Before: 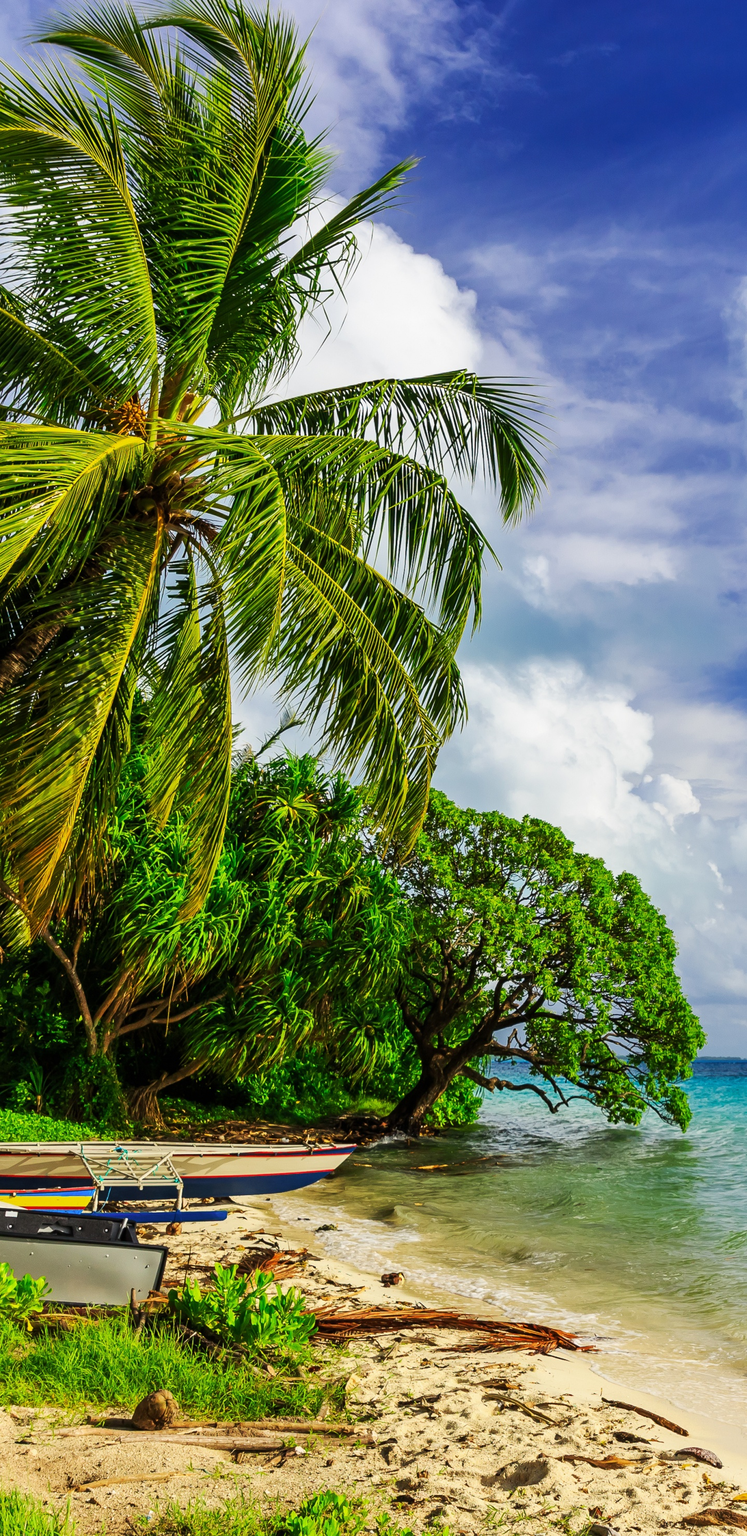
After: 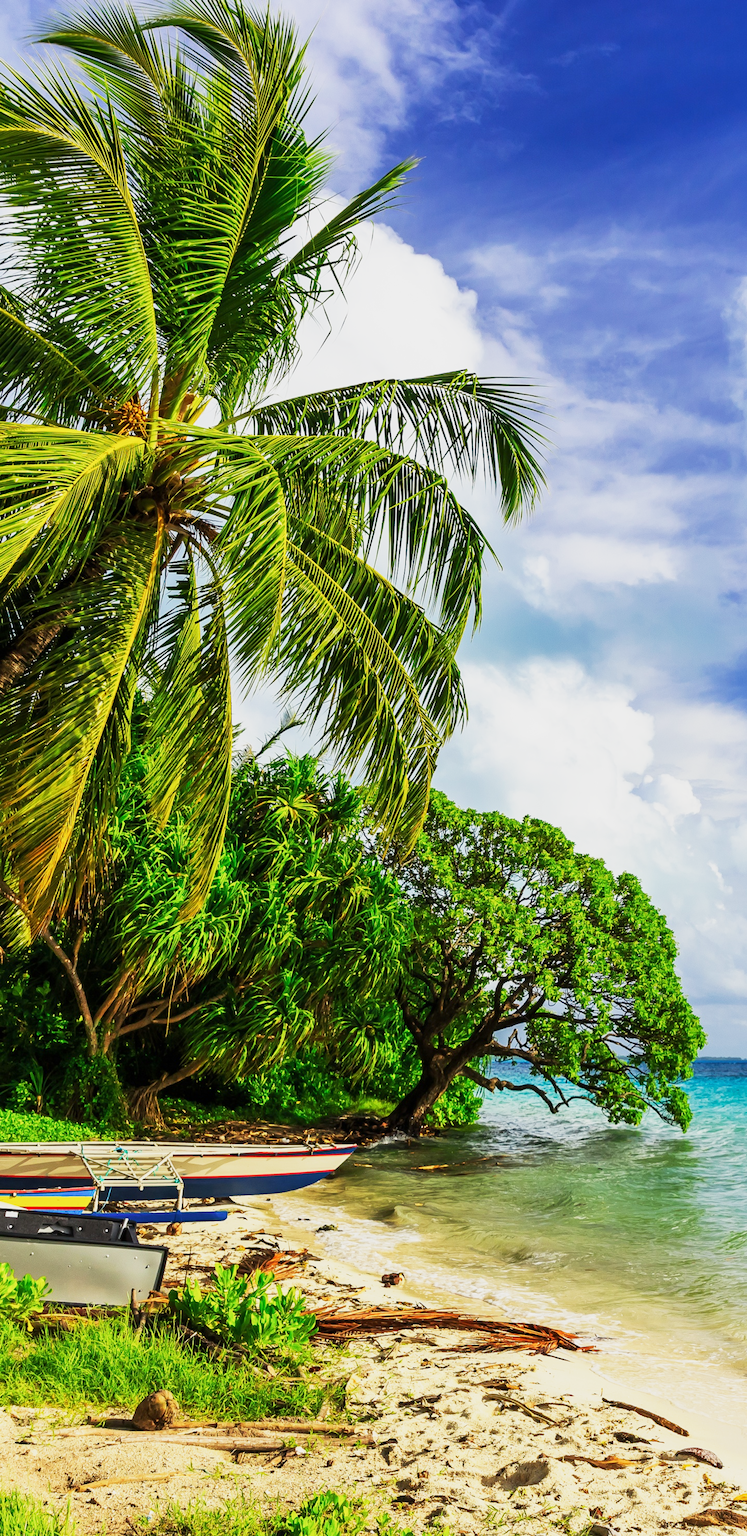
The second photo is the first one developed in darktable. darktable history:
base curve: curves: ch0 [(0, 0) (0.088, 0.125) (0.176, 0.251) (0.354, 0.501) (0.613, 0.749) (1, 0.877)], preserve colors none
